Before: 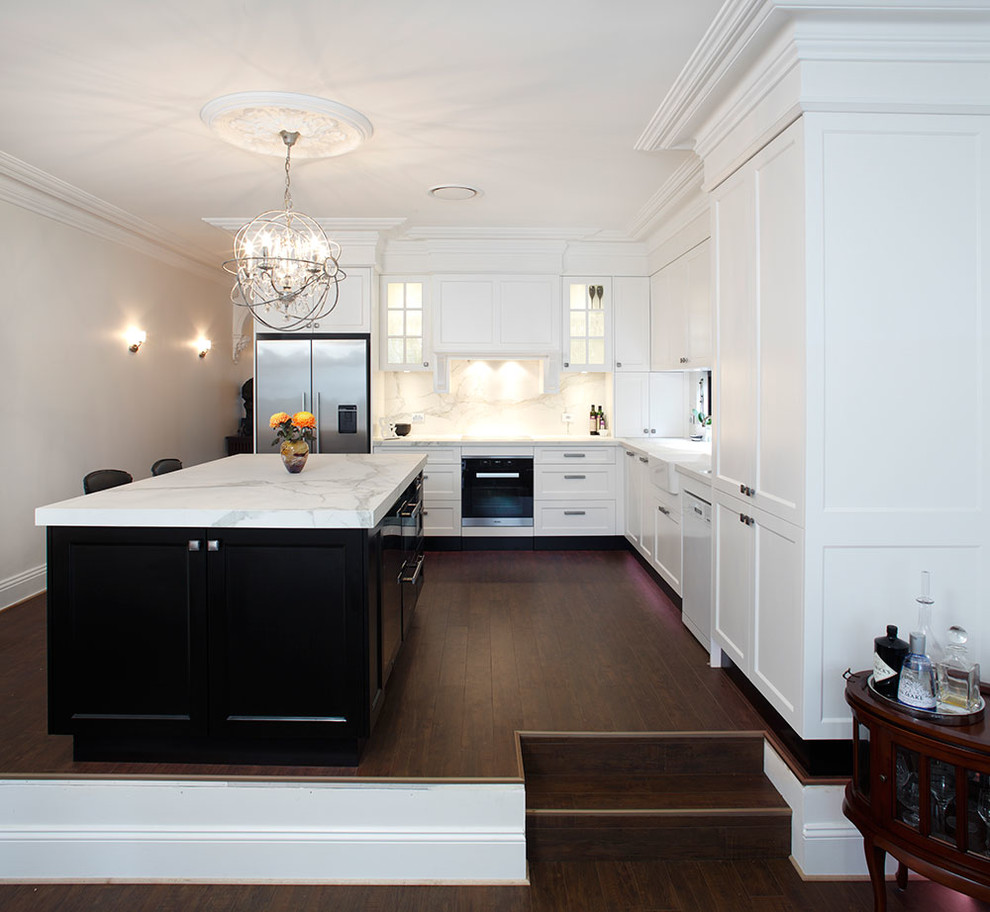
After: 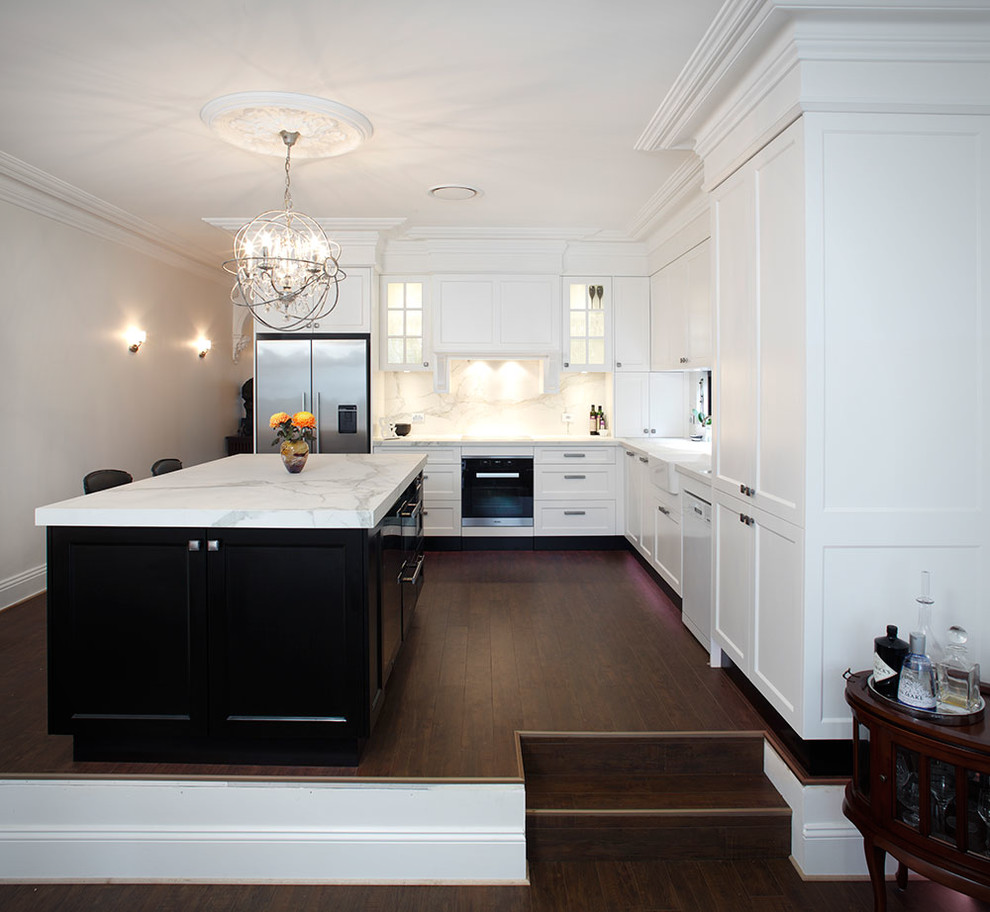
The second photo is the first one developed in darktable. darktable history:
vignetting: fall-off radius 60.4%, brightness -0.397, saturation -0.301
